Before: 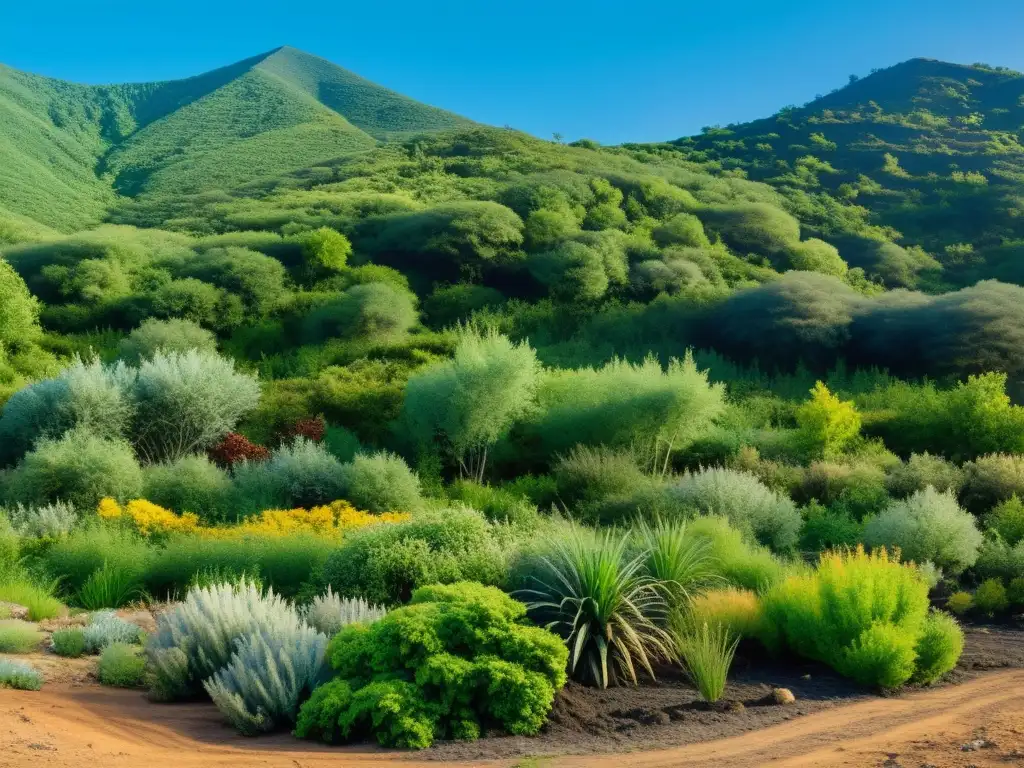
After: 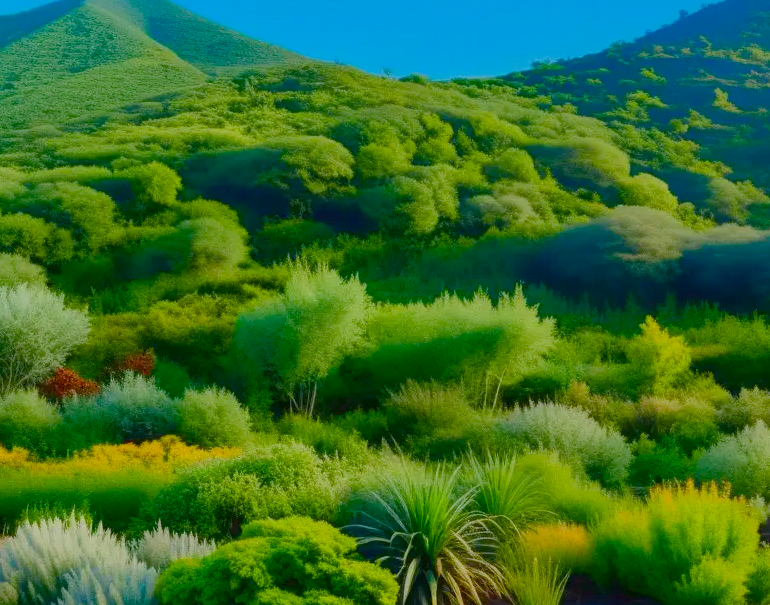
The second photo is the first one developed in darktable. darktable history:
color balance rgb: linear chroma grading › global chroma 6.174%, perceptual saturation grading › global saturation 25.759%, perceptual saturation grading › highlights -28.243%, perceptual saturation grading › shadows 33.675%, global vibrance 24.413%, contrast -25.151%
crop: left 16.651%, top 8.544%, right 8.15%, bottom 12.597%
